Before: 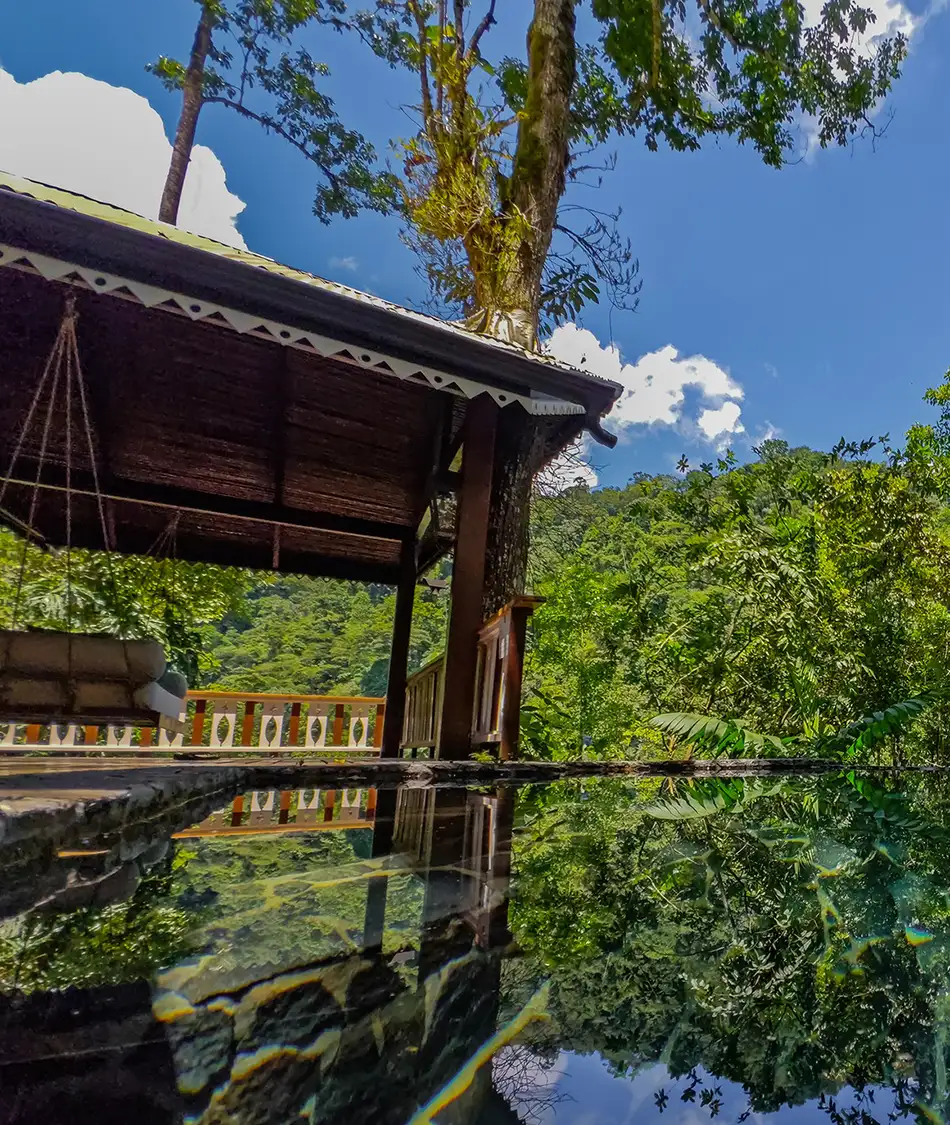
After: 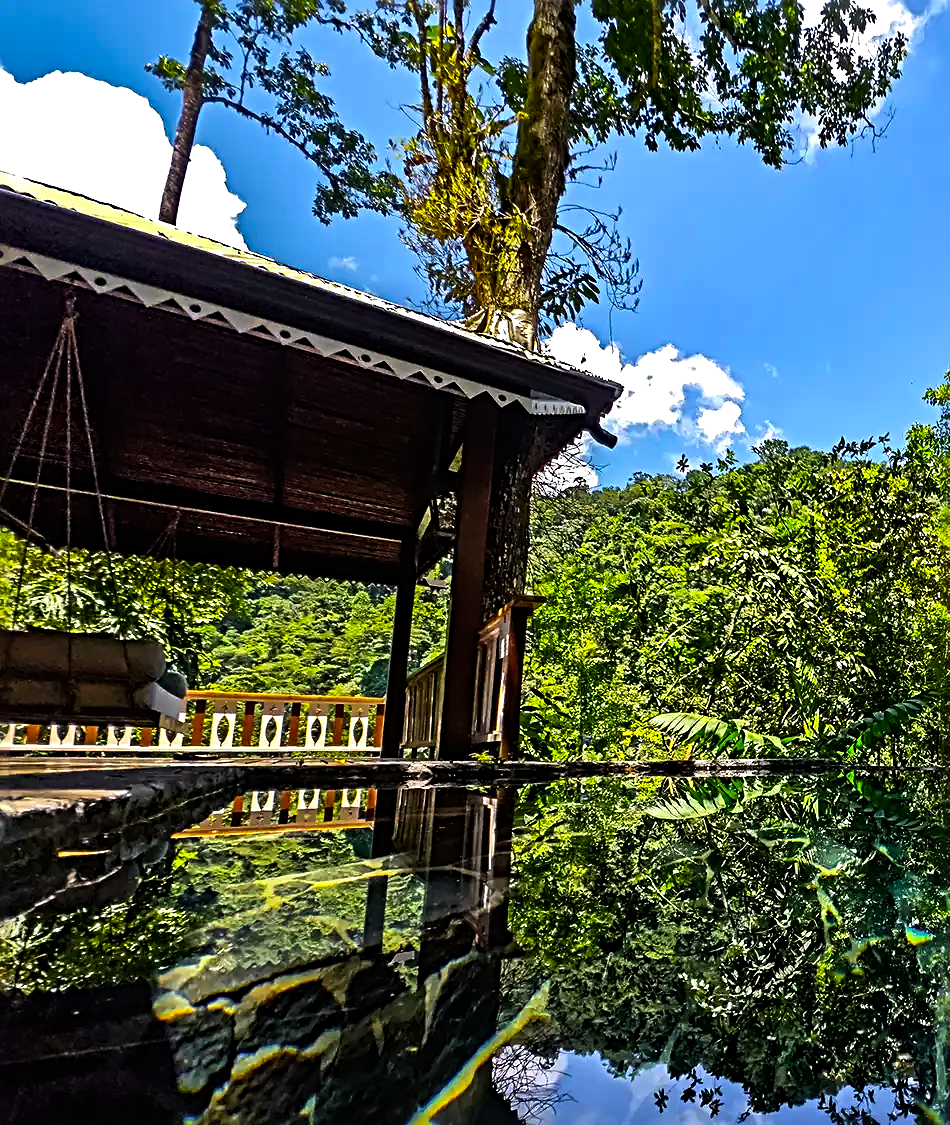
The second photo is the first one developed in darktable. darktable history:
color balance: contrast 6.48%, output saturation 113.3%
sharpen: radius 4
tone equalizer: -8 EV -1.08 EV, -7 EV -1.01 EV, -6 EV -0.867 EV, -5 EV -0.578 EV, -3 EV 0.578 EV, -2 EV 0.867 EV, -1 EV 1.01 EV, +0 EV 1.08 EV, edges refinement/feathering 500, mask exposure compensation -1.57 EV, preserve details no
shadows and highlights: shadows 5, soften with gaussian
